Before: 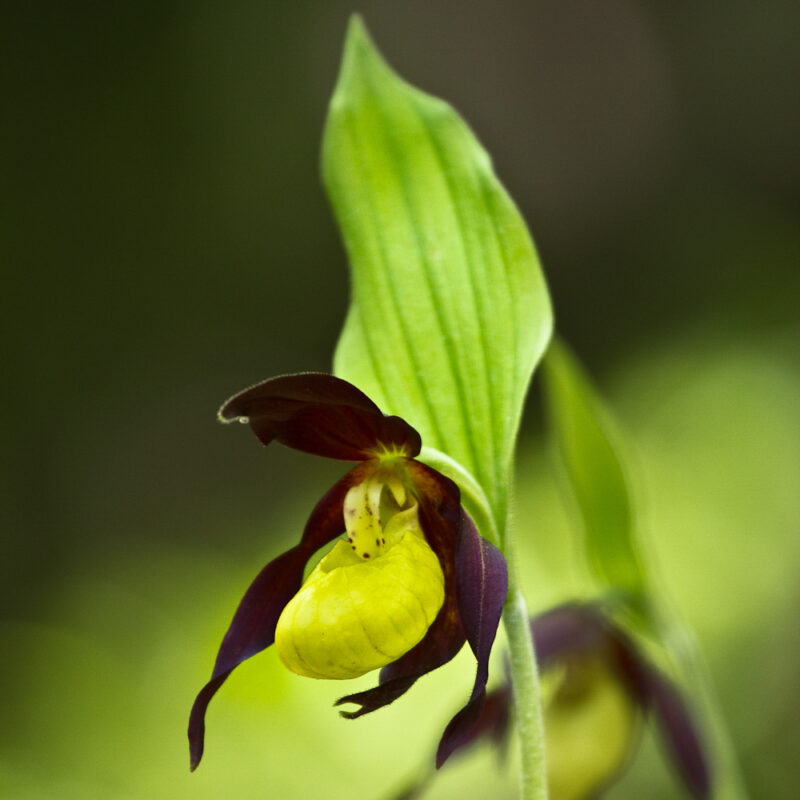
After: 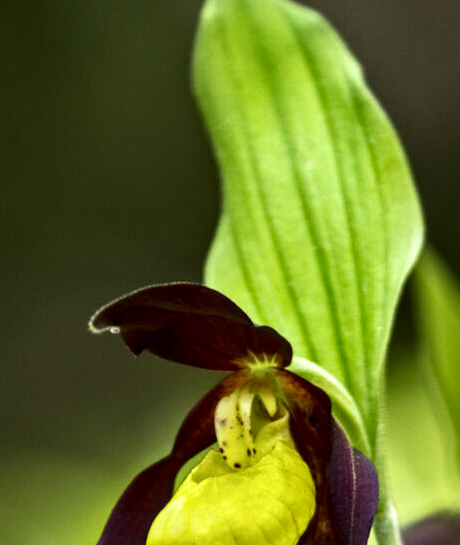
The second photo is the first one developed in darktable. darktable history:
crop: left 16.183%, top 11.364%, right 26.216%, bottom 20.475%
local contrast: highlights 60%, shadows 61%, detail 160%
